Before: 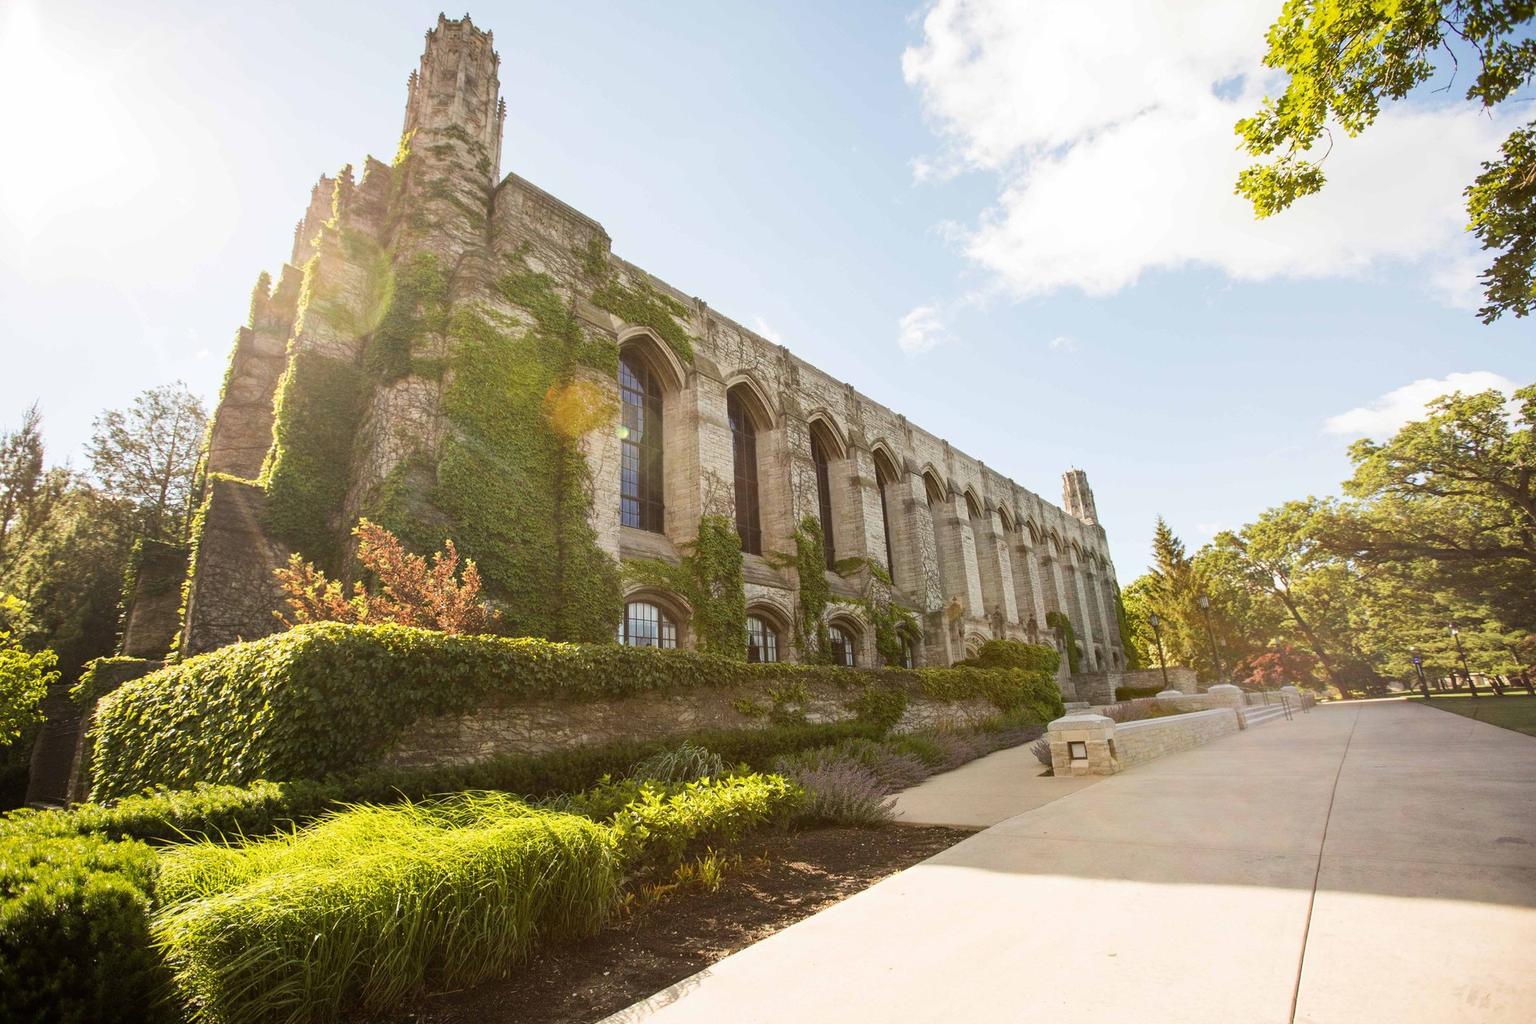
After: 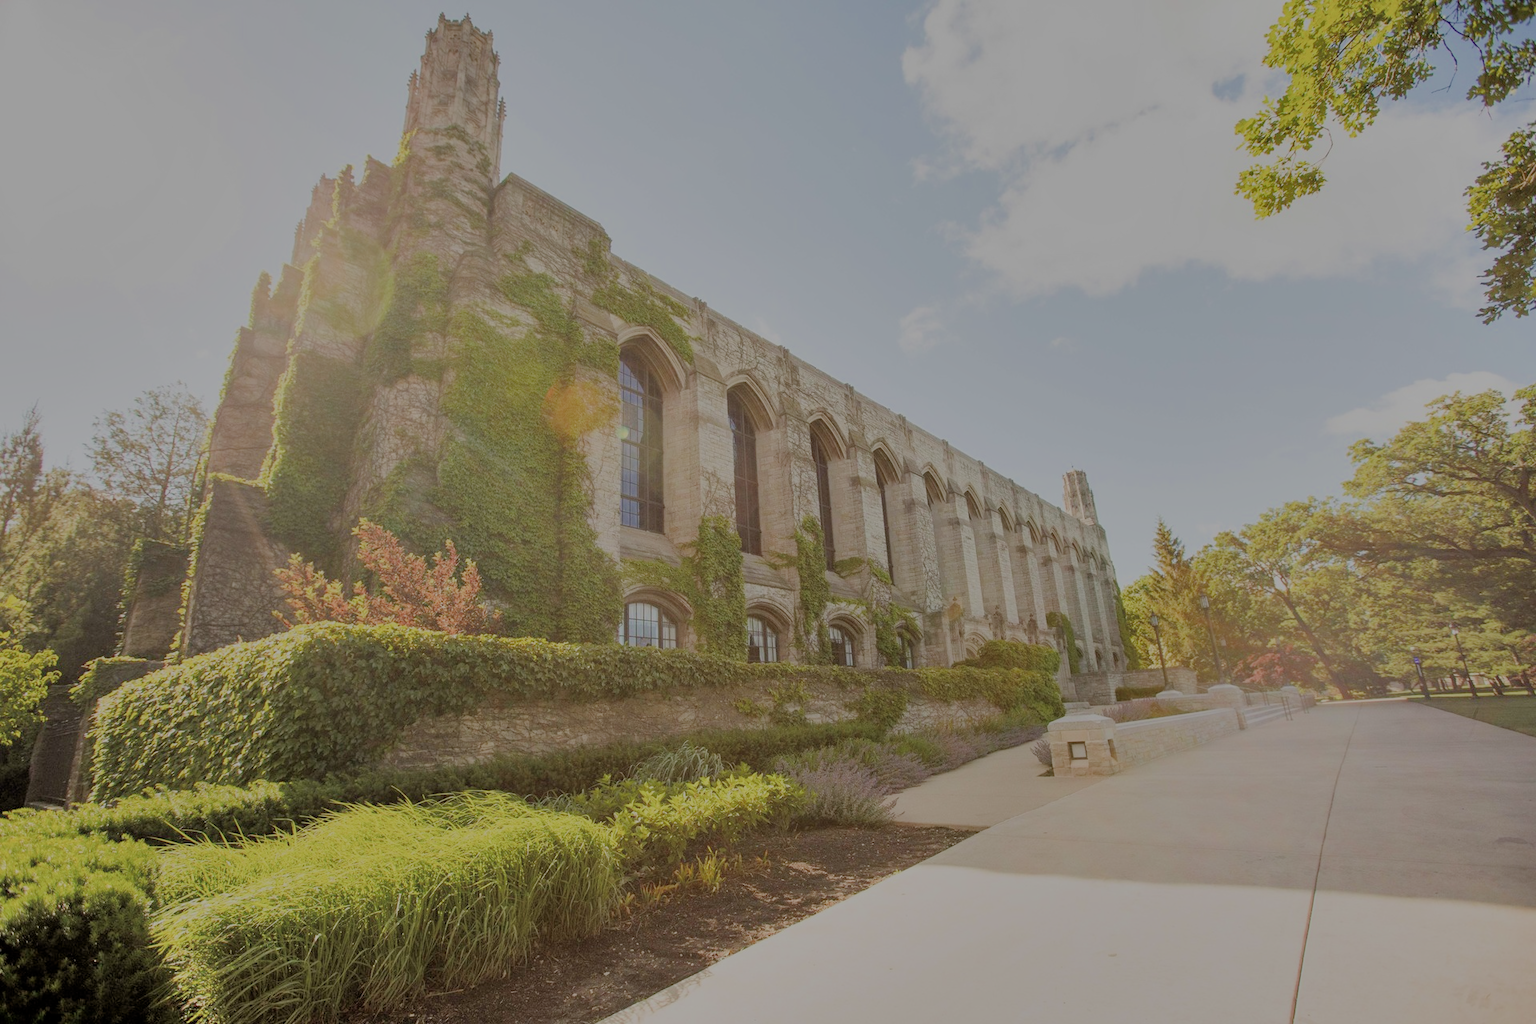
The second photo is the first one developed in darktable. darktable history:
shadows and highlights: soften with gaussian
filmic rgb: black relative exposure -7.96 EV, white relative exposure 8.03 EV, target black luminance 0%, hardness 2.43, latitude 75.8%, contrast 0.551, shadows ↔ highlights balance 0.013%
